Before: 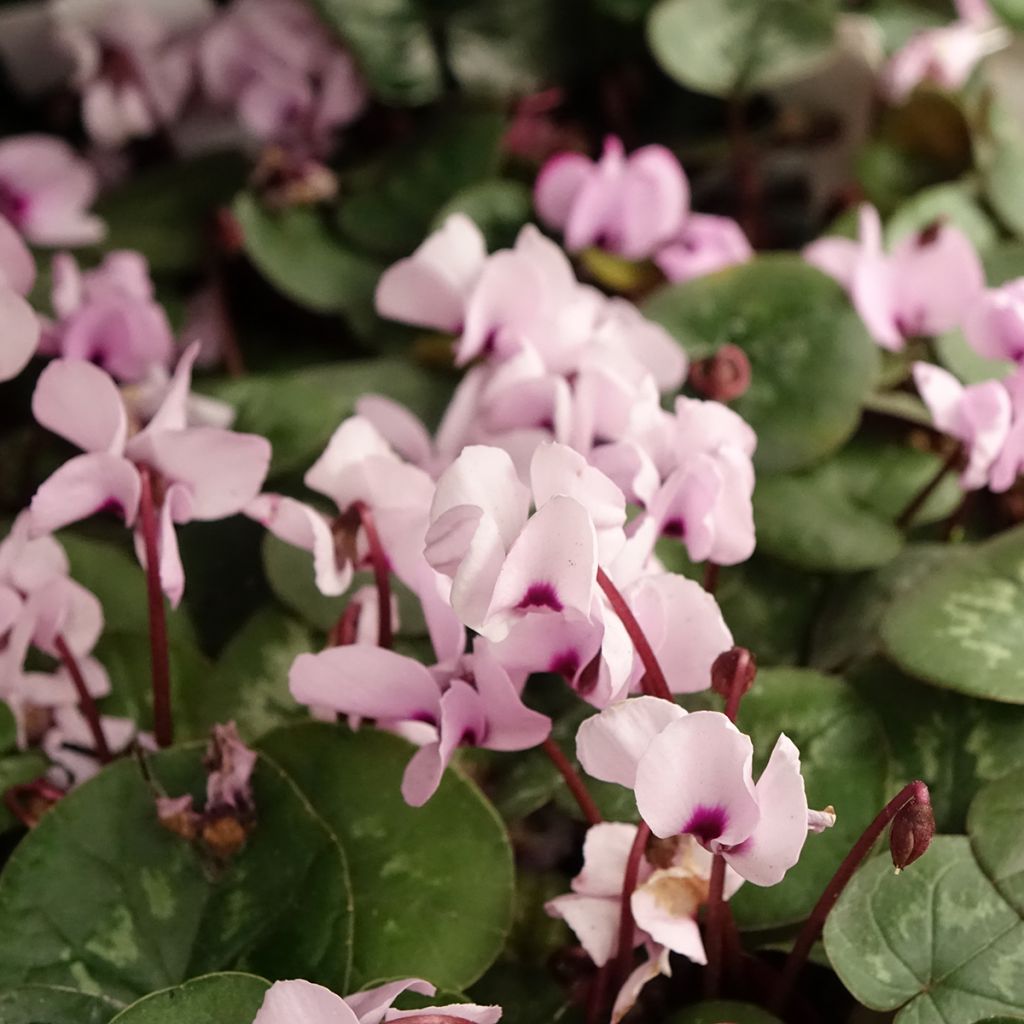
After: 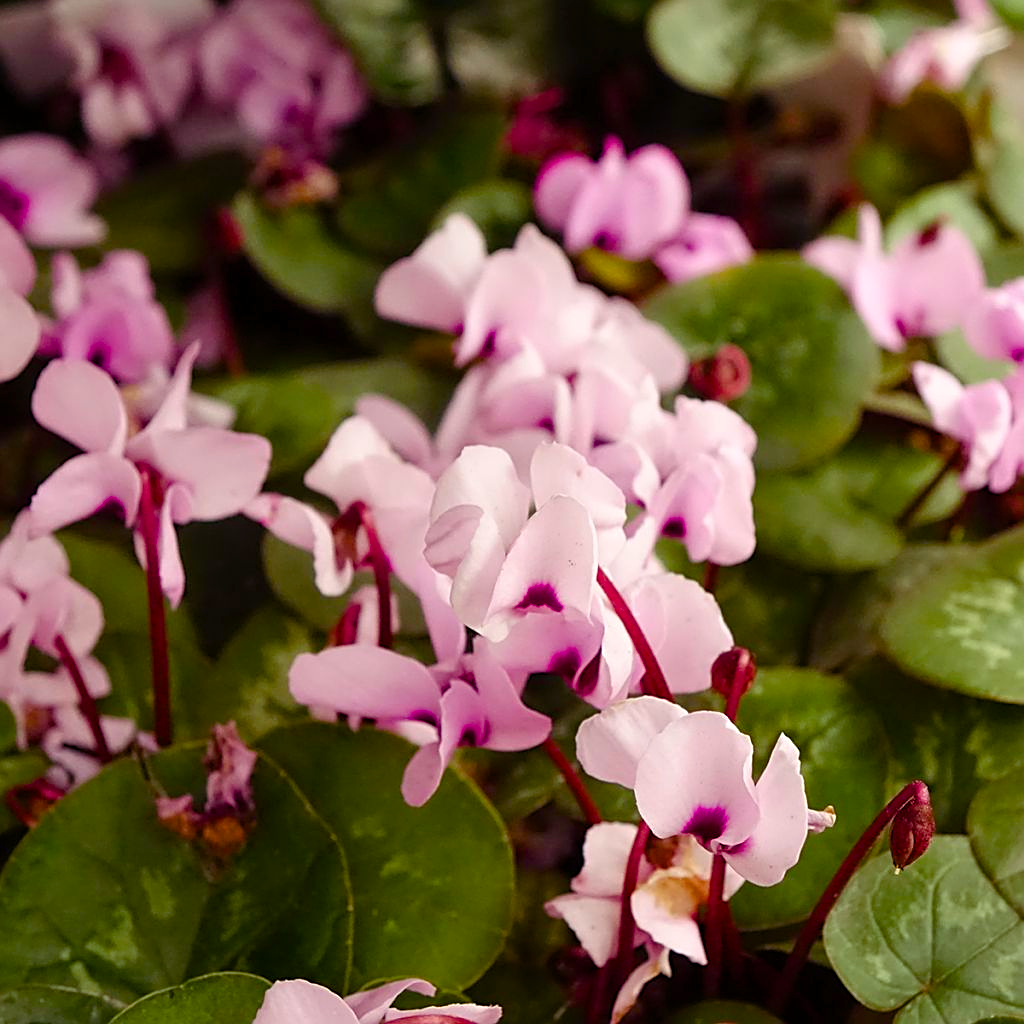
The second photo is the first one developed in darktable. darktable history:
color balance rgb: shadows lift › chroma 6.464%, shadows lift › hue 303.23°, power › hue 329.04°, linear chroma grading › global chroma 15.275%, perceptual saturation grading › global saturation 35.119%, perceptual saturation grading › highlights -29.919%, perceptual saturation grading › shadows 34.758%, global vibrance 20%
sharpen: on, module defaults
